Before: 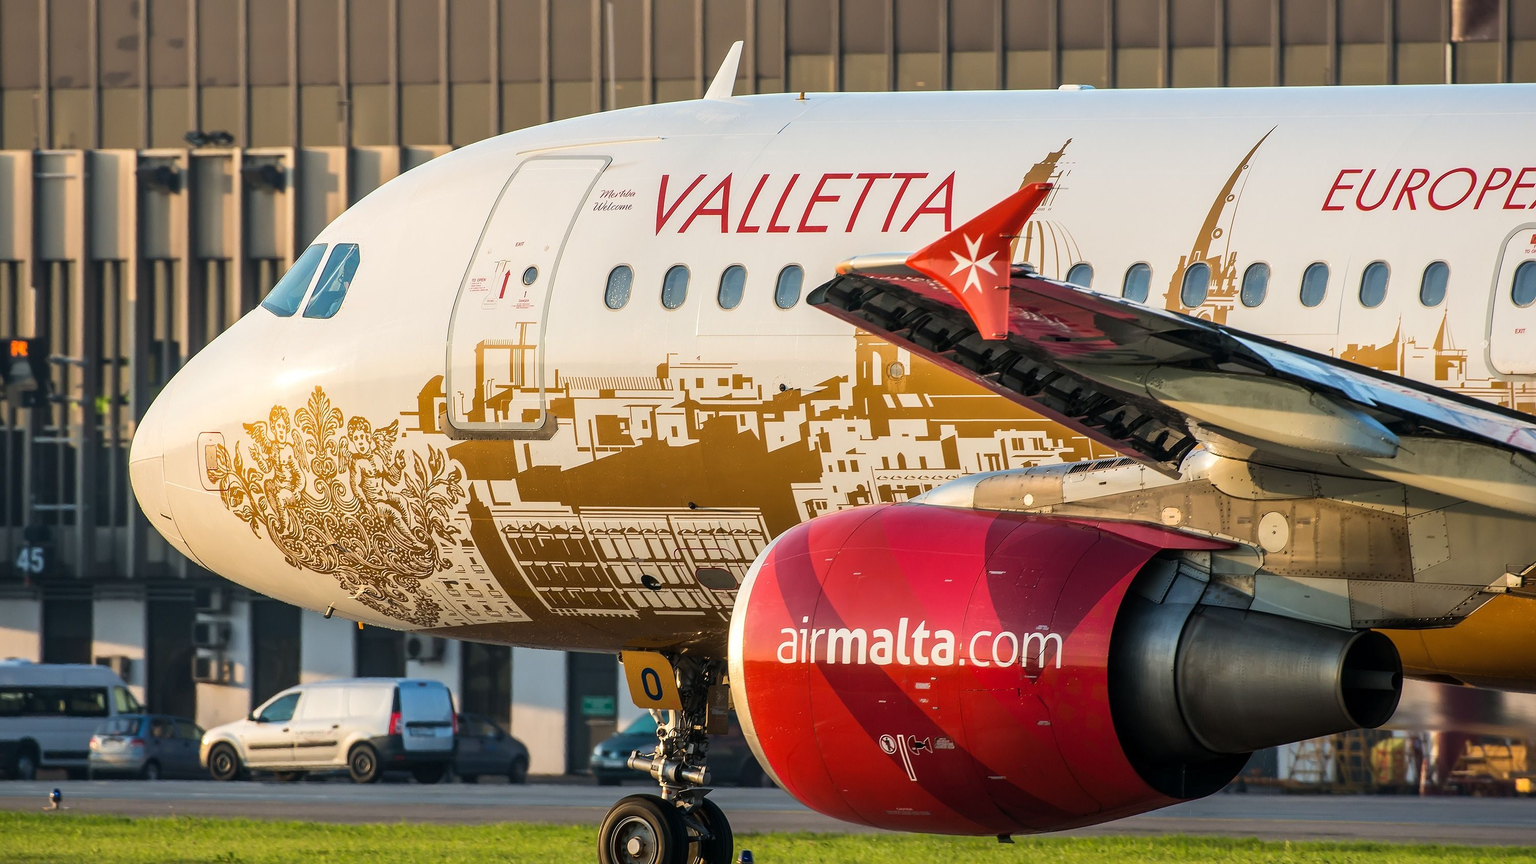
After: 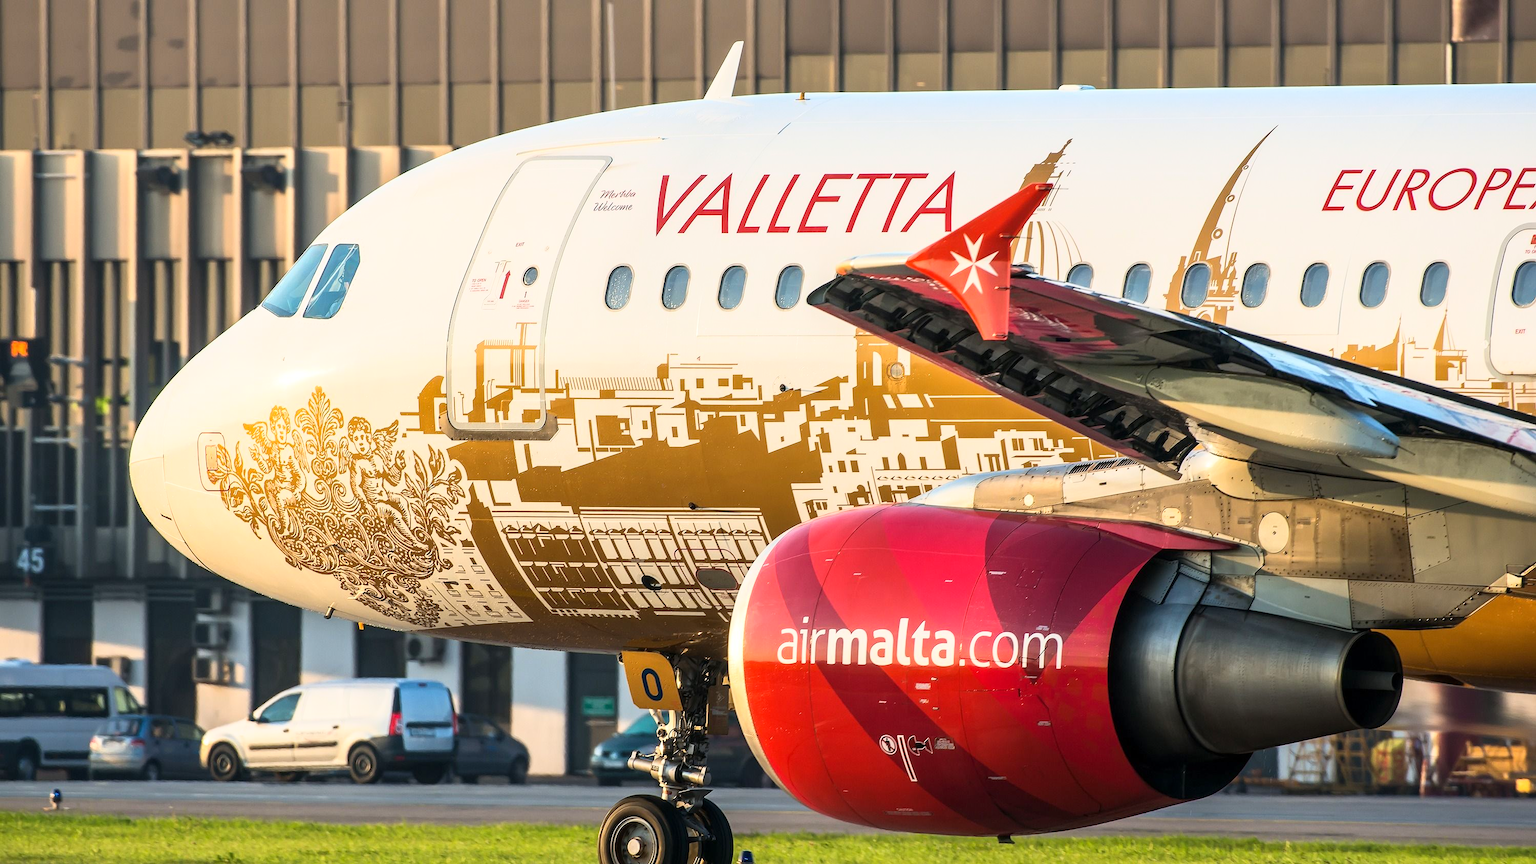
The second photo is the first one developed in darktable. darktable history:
base curve: curves: ch0 [(0, 0) (0.579, 0.807) (1, 1)]
